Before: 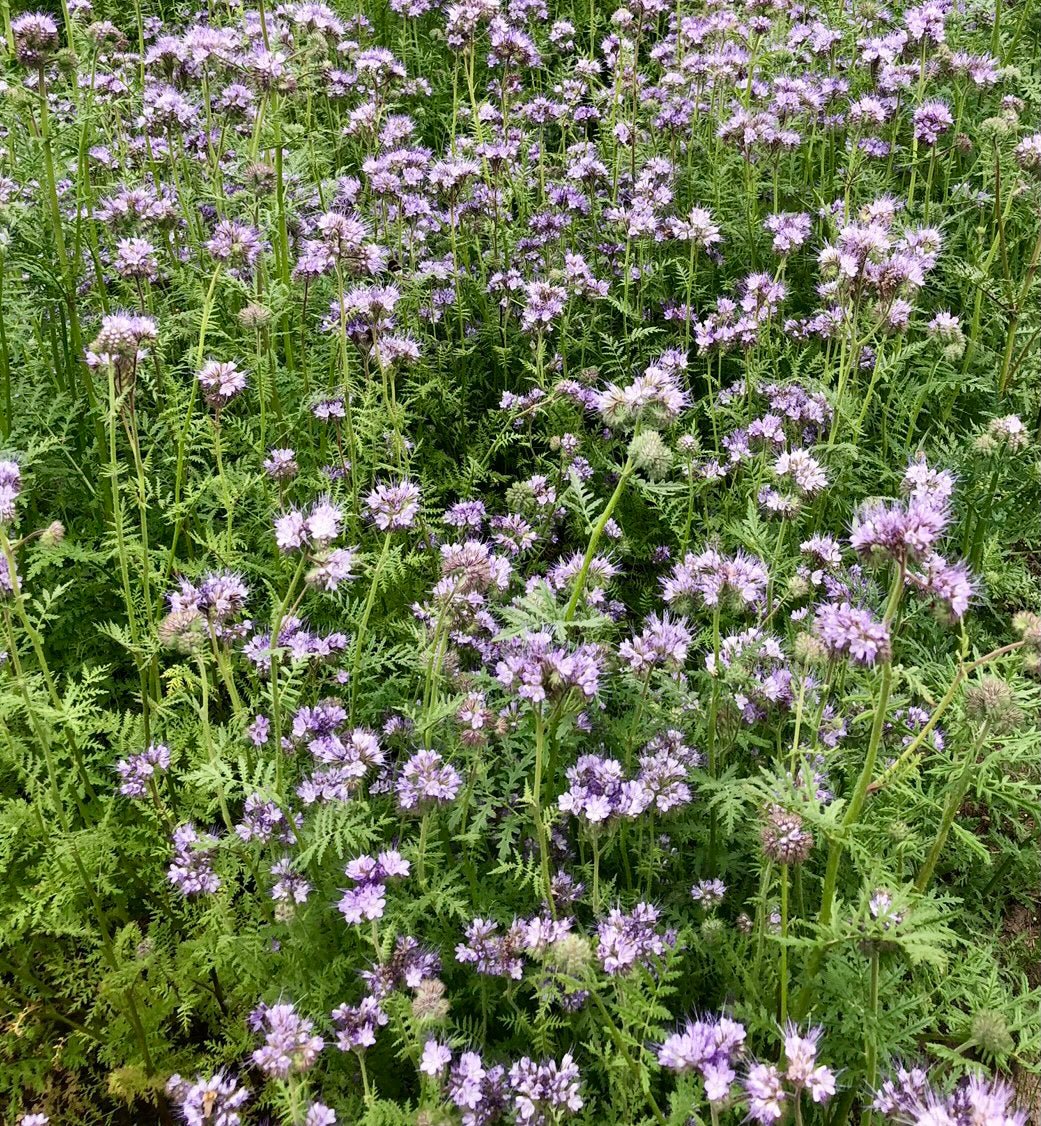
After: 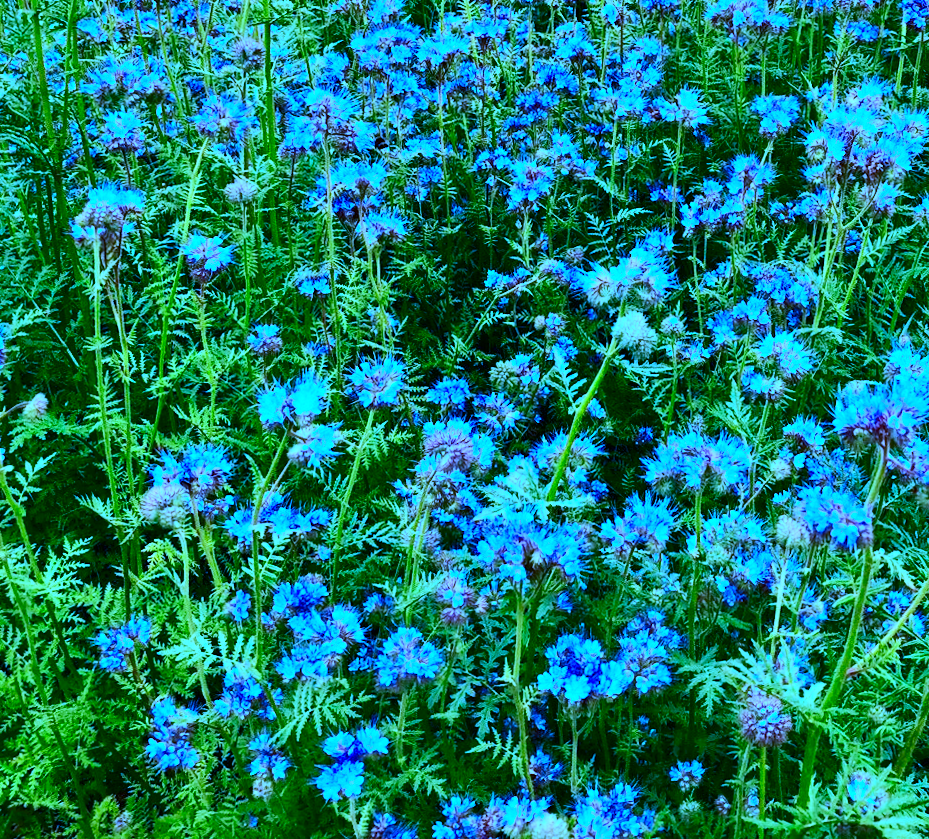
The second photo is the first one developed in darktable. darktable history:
rotate and perspective: rotation 0.8°, automatic cropping off
white balance: red 0.766, blue 1.537
contrast brightness saturation: contrast 0.26, brightness 0.02, saturation 0.87
crop and rotate: left 2.425%, top 11.305%, right 9.6%, bottom 15.08%
